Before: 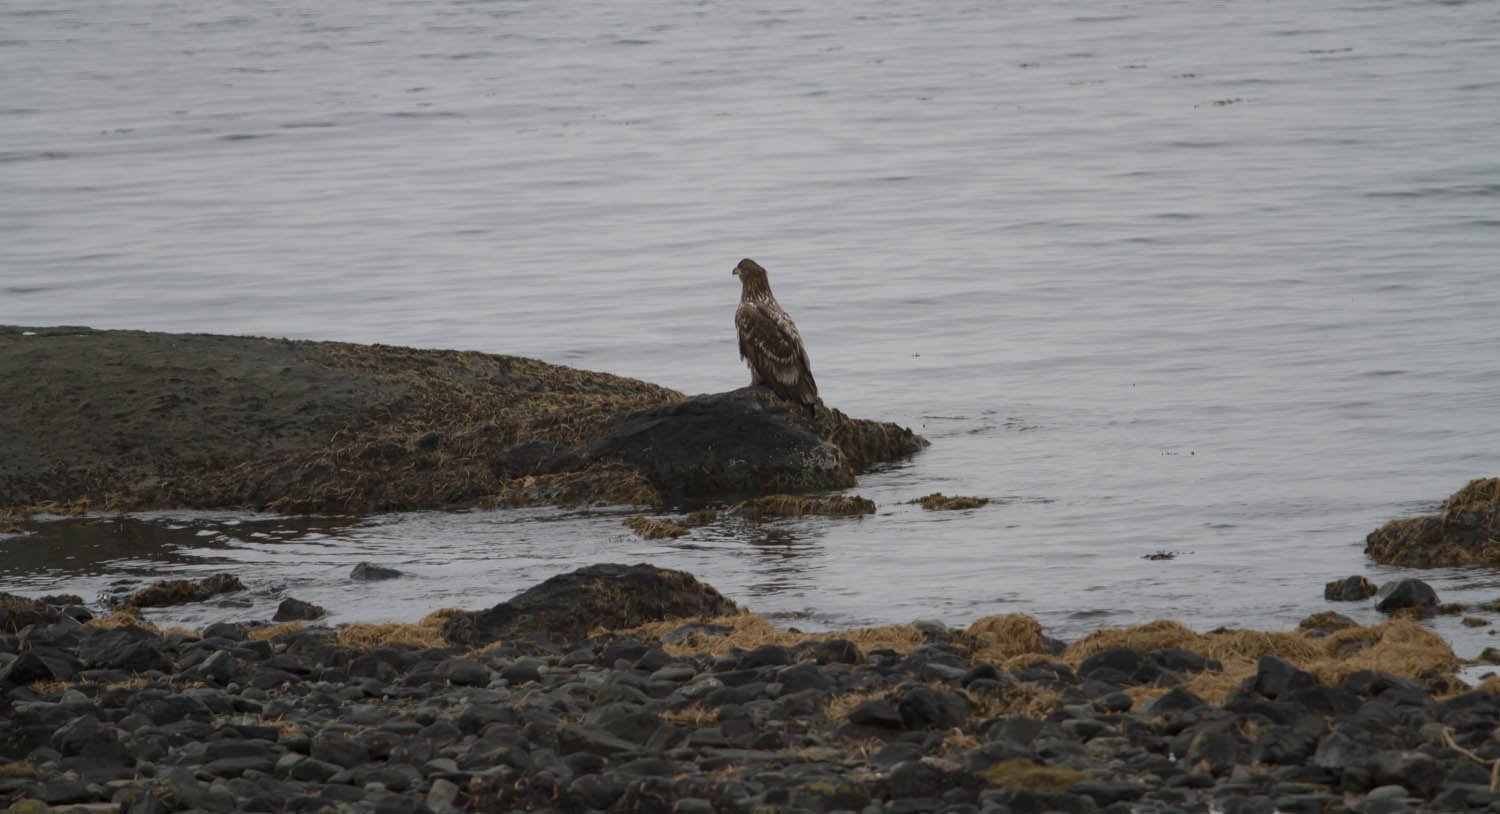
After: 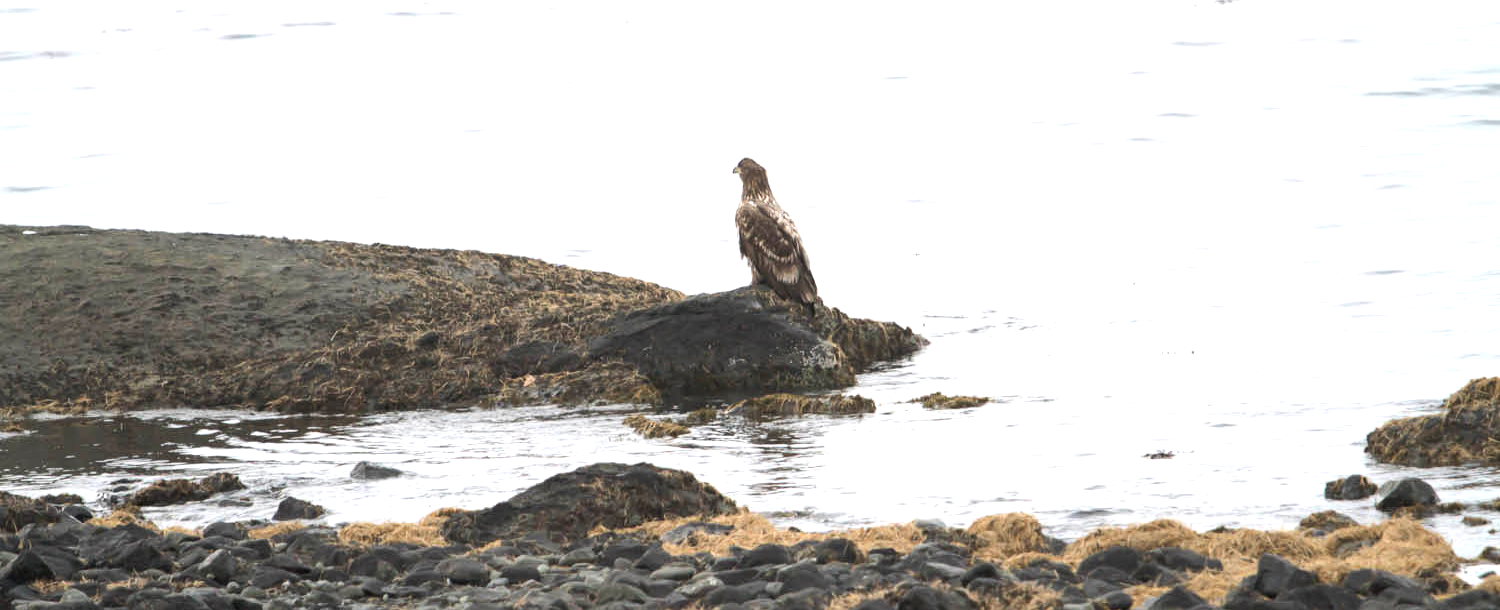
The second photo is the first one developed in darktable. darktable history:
crop and rotate: top 12.5%, bottom 12.5%
exposure: black level correction 0, exposure 1.2 EV, compensate exposure bias true, compensate highlight preservation false
contrast brightness saturation: brightness 0.13
tone equalizer: -8 EV -0.75 EV, -7 EV -0.7 EV, -6 EV -0.6 EV, -5 EV -0.4 EV, -3 EV 0.4 EV, -2 EV 0.6 EV, -1 EV 0.7 EV, +0 EV 0.75 EV, edges refinement/feathering 500, mask exposure compensation -1.57 EV, preserve details no
